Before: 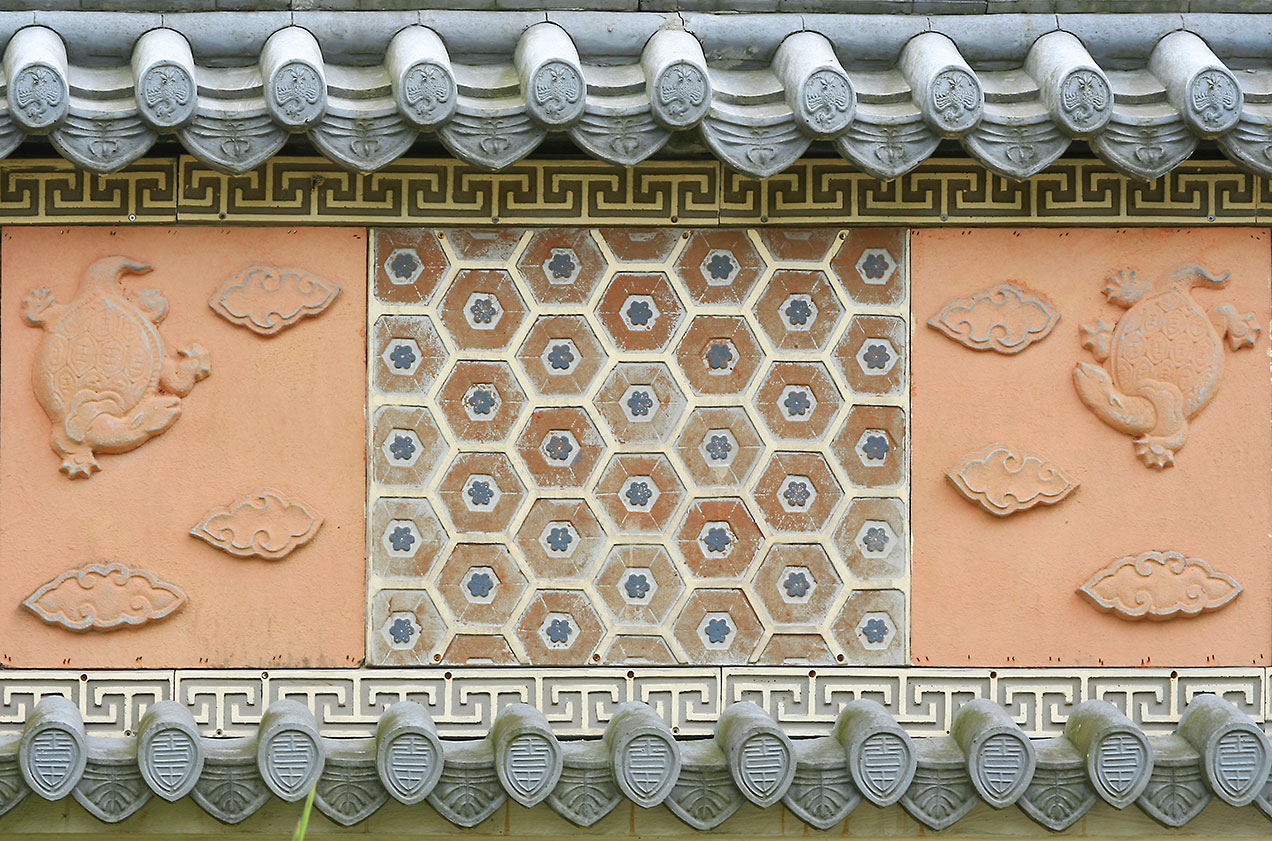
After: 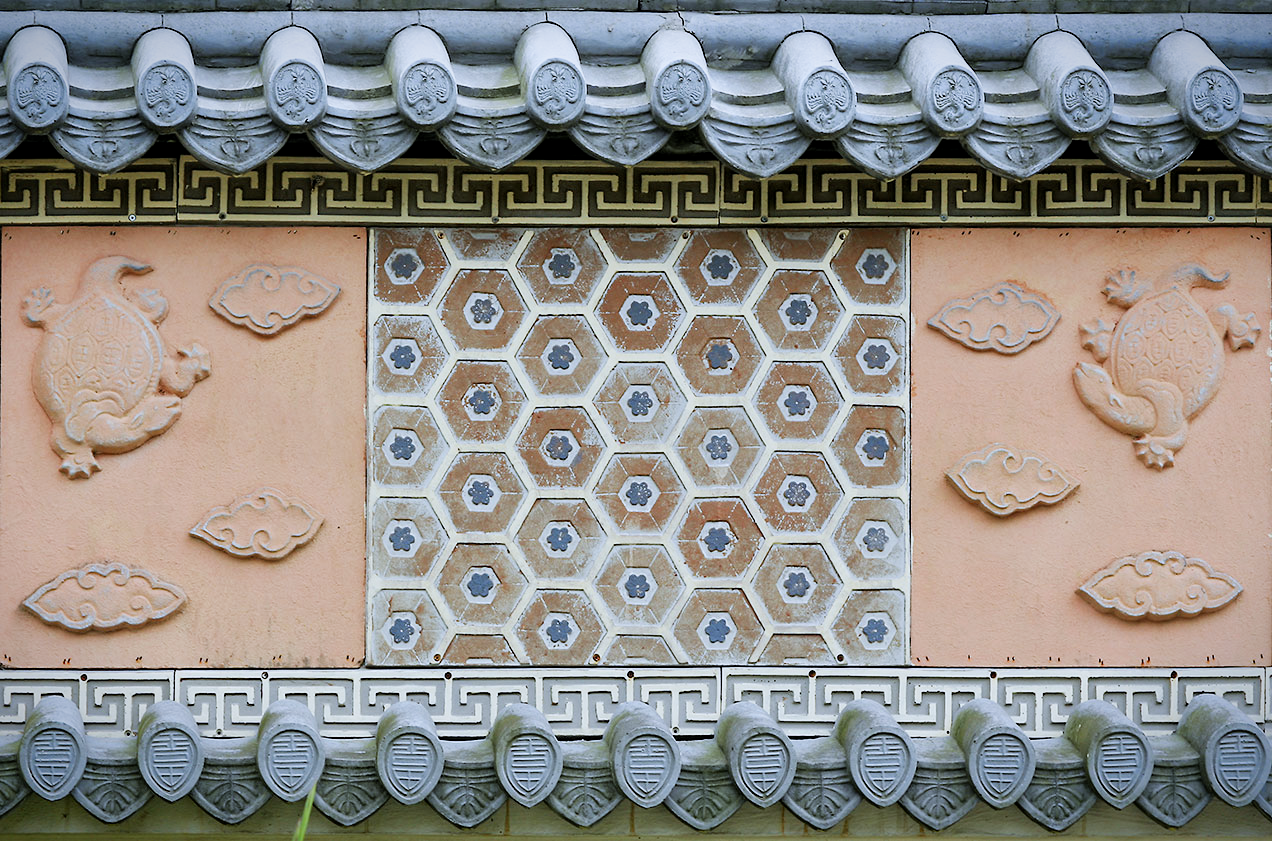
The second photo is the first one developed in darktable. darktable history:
vignetting: fall-off start 98.29%, fall-off radius 100%, brightness -1, saturation 0.5, width/height ratio 1.428
white balance: red 0.926, green 1.003, blue 1.133
filmic rgb: black relative exposure -5 EV, white relative exposure 3.5 EV, hardness 3.19, contrast 1.2, highlights saturation mix -50%
local contrast: mode bilateral grid, contrast 20, coarseness 50, detail 120%, midtone range 0.2
